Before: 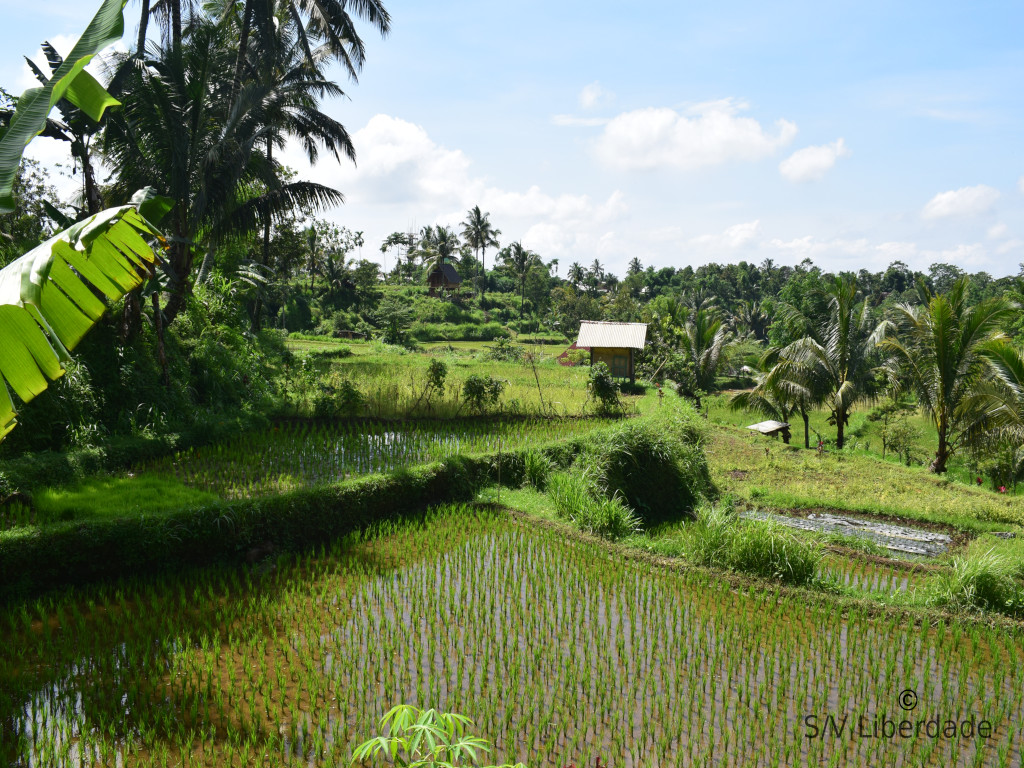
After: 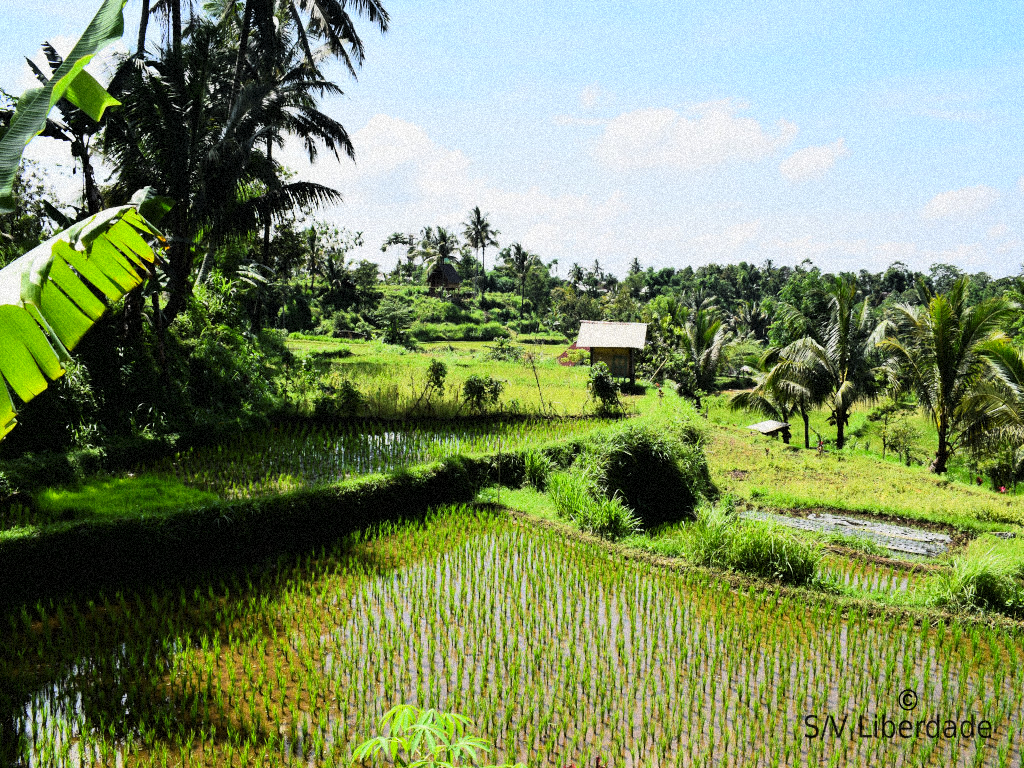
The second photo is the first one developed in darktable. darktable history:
tone curve: curves: ch0 [(0.016, 0.011) (0.094, 0.016) (0.469, 0.508) (0.721, 0.862) (1, 1)], color space Lab, linked channels, preserve colors none
grain: strength 35%, mid-tones bias 0%
shadows and highlights: radius 121.13, shadows 21.4, white point adjustment -9.72, highlights -14.39, soften with gaussian
exposure: black level correction 0.001, exposure 0.5 EV, compensate exposure bias true, compensate highlight preservation false
color balance rgb: on, module defaults
